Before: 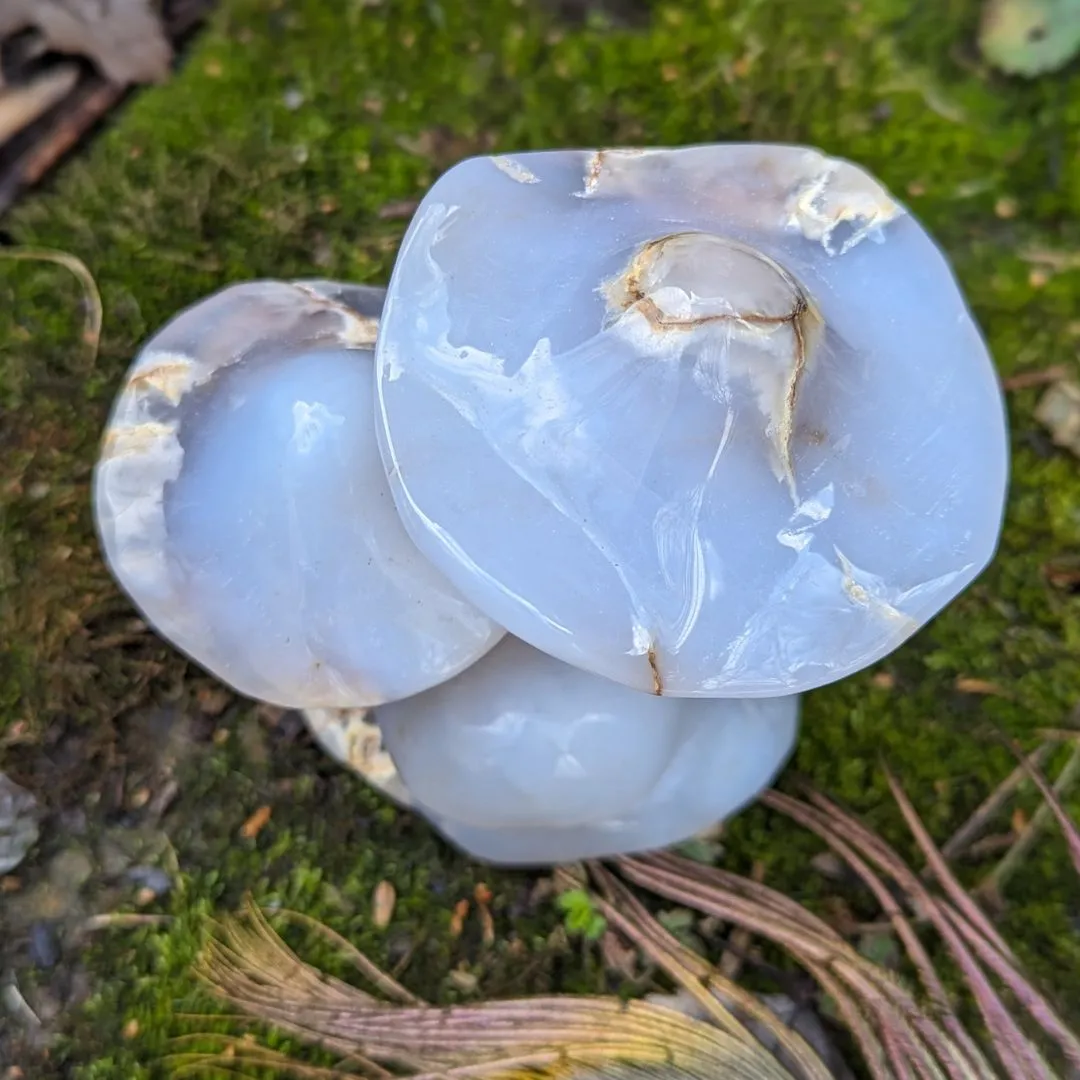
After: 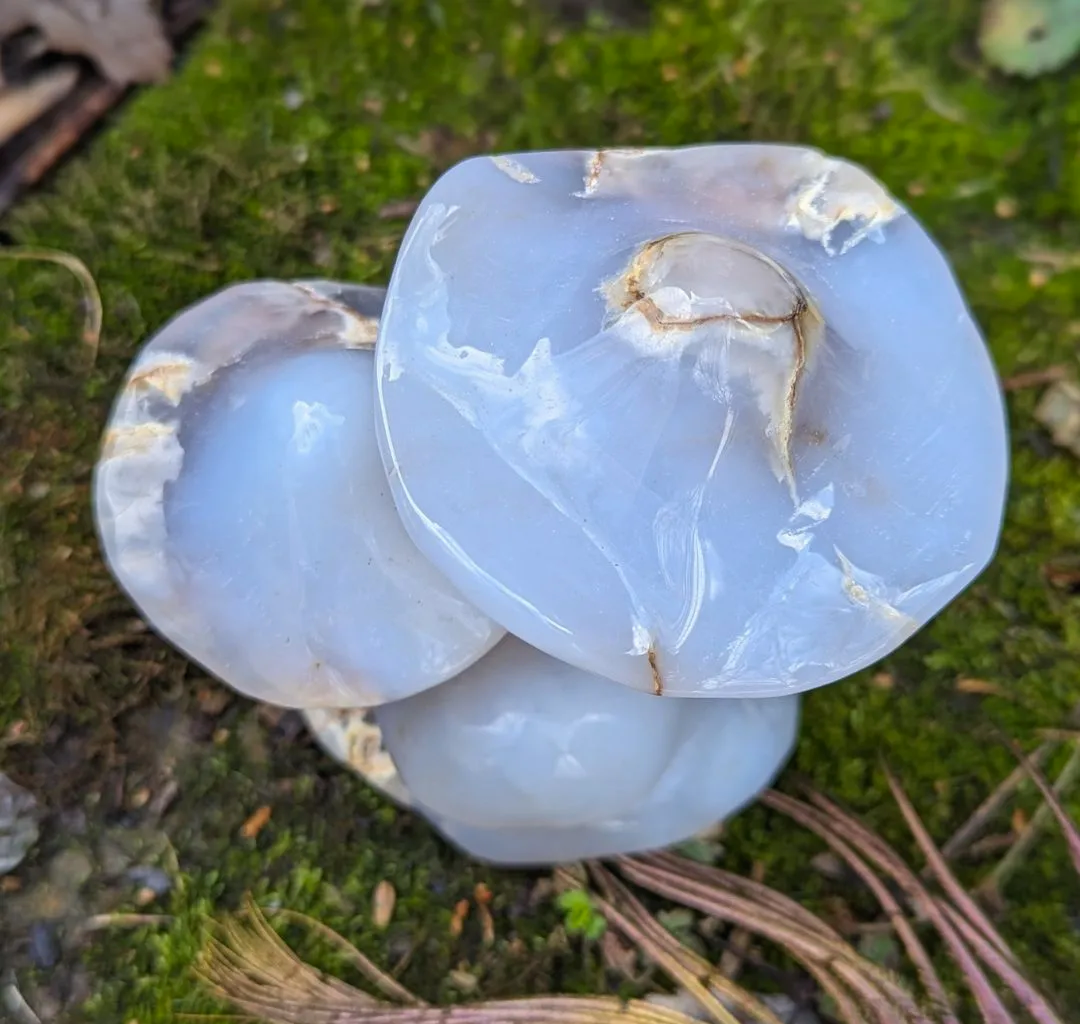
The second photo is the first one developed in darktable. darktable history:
contrast brightness saturation: contrast -0.02, brightness -0.01, saturation 0.03
crop and rotate: top 0%, bottom 5.097%
